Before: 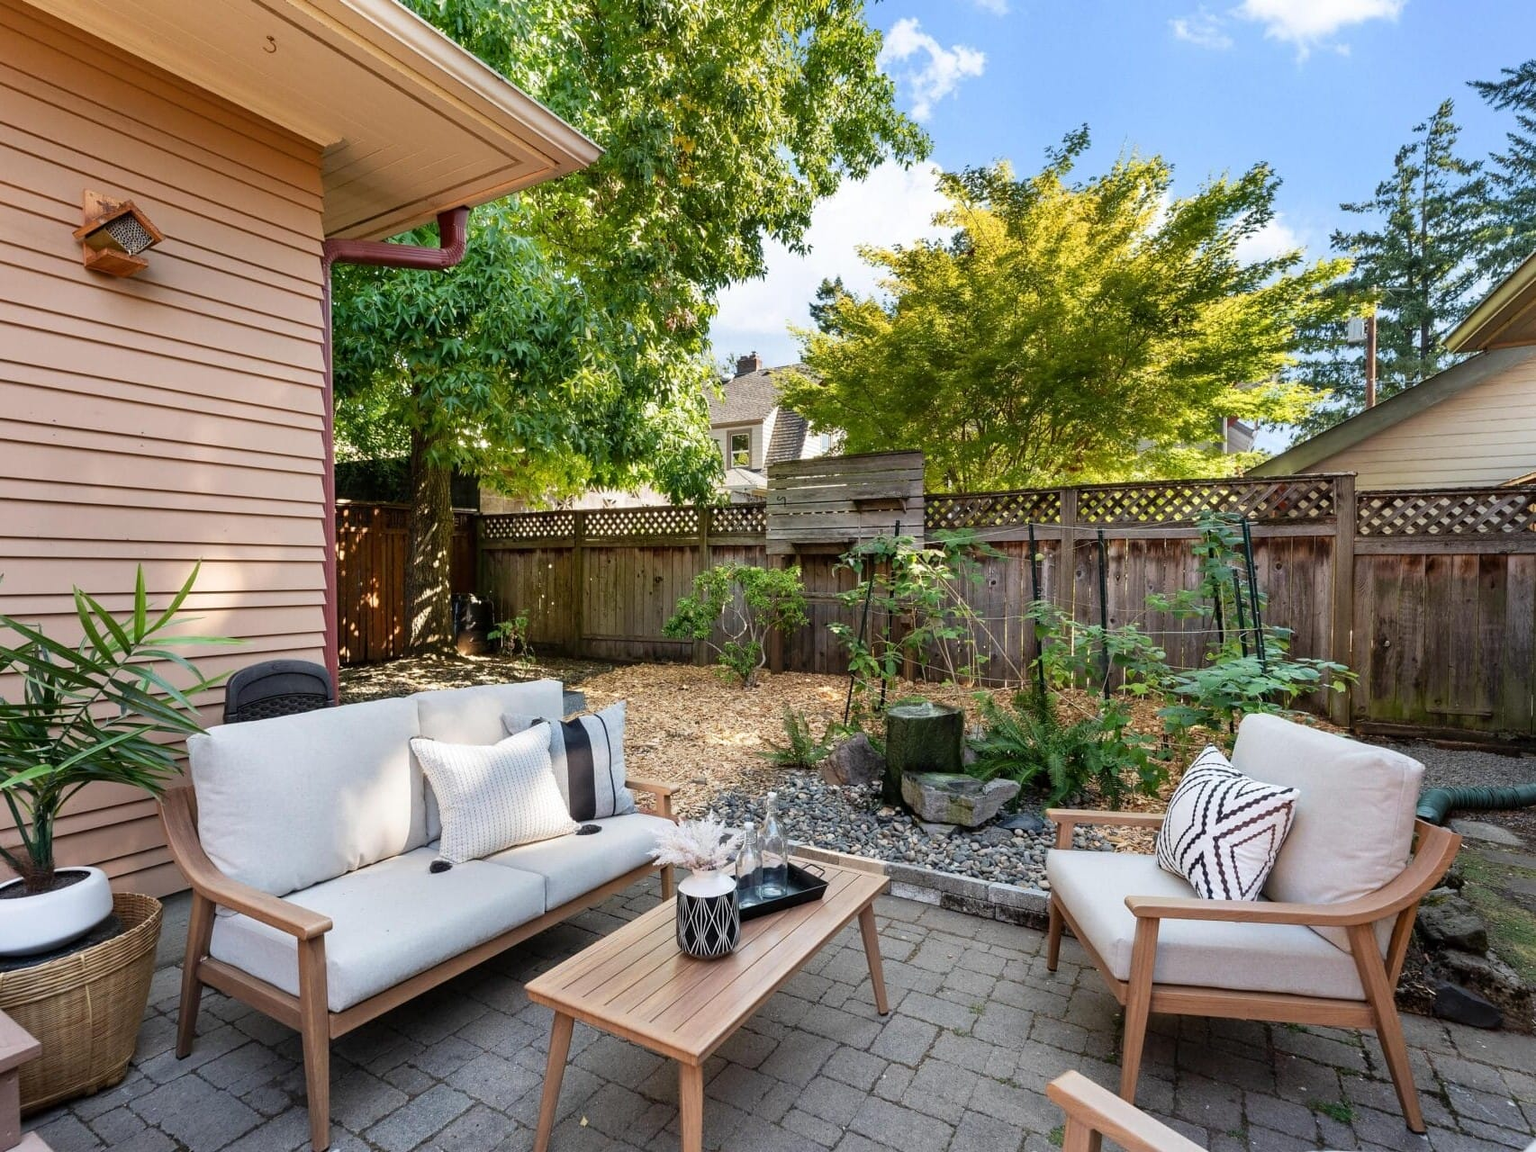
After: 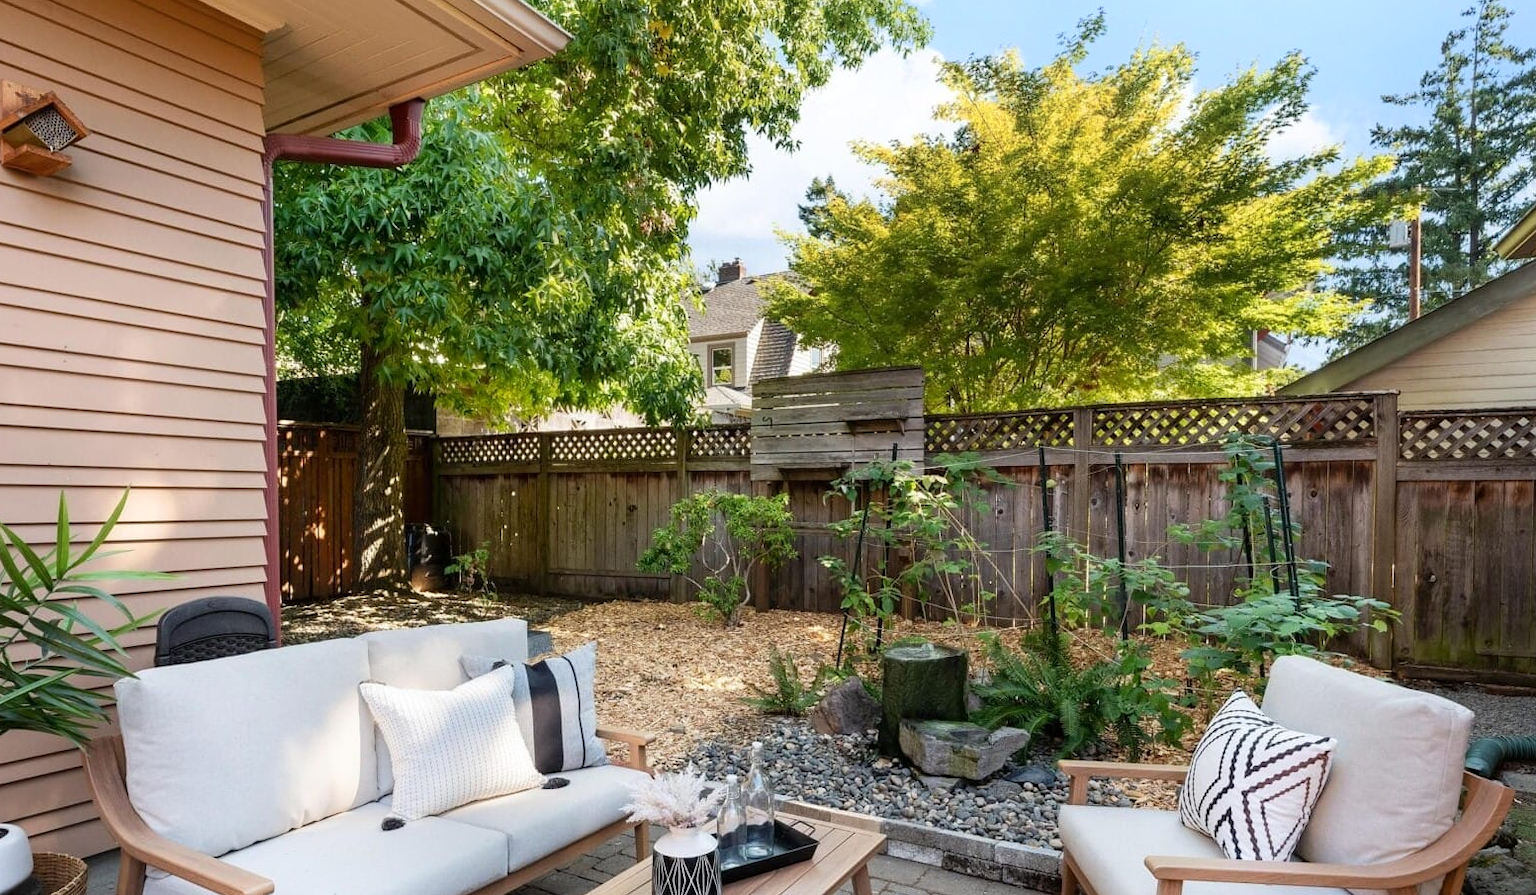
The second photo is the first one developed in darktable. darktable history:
shadows and highlights: shadows -52.57, highlights 85.12, soften with gaussian
crop: left 5.408%, top 10.183%, right 3.509%, bottom 19.1%
